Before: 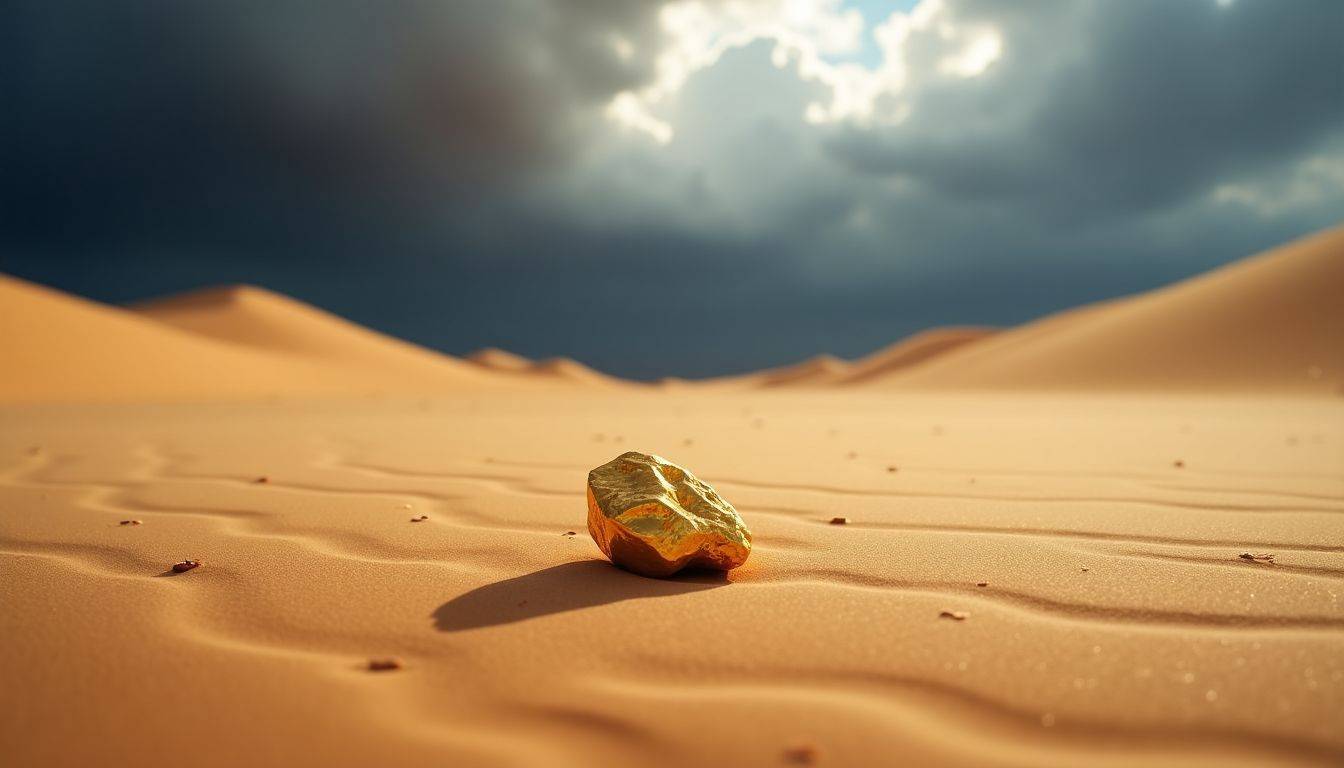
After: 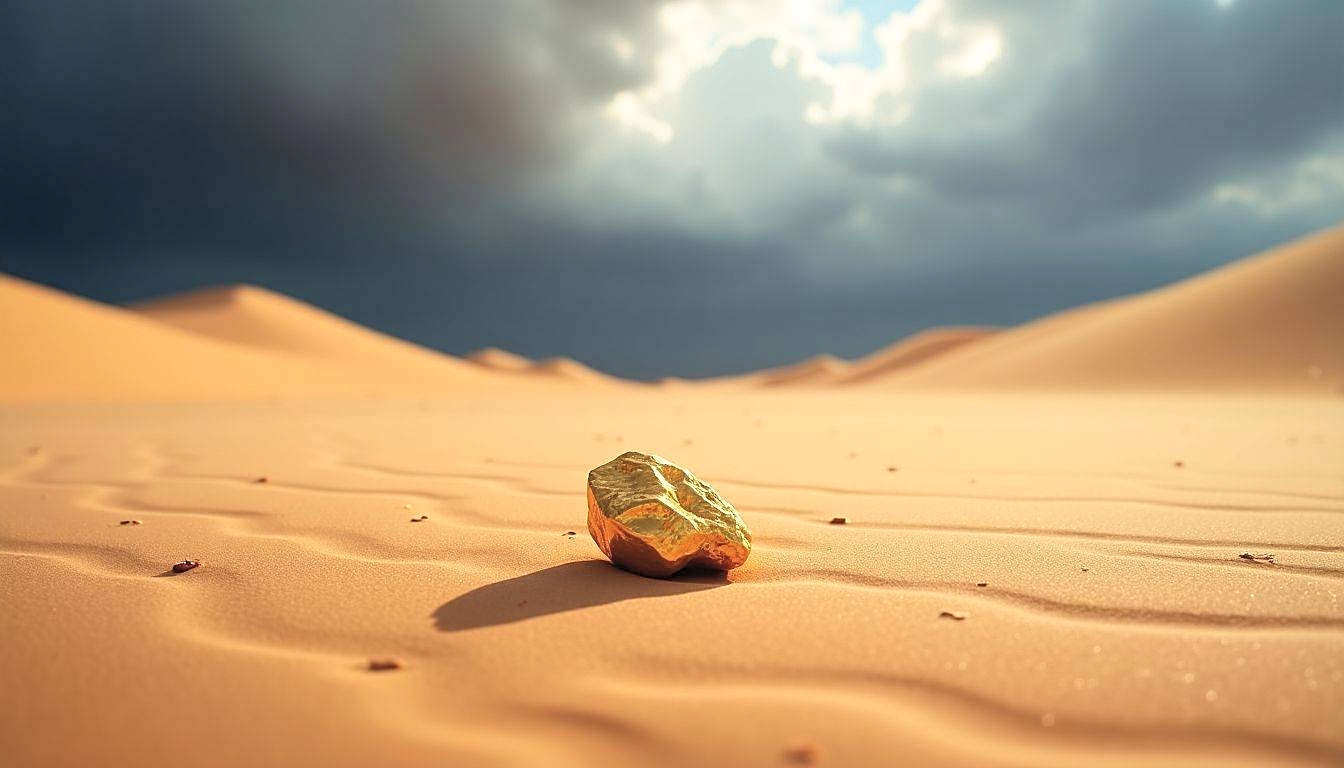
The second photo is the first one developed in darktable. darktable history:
sharpen: on, module defaults
contrast brightness saturation: contrast 0.14, brightness 0.21
